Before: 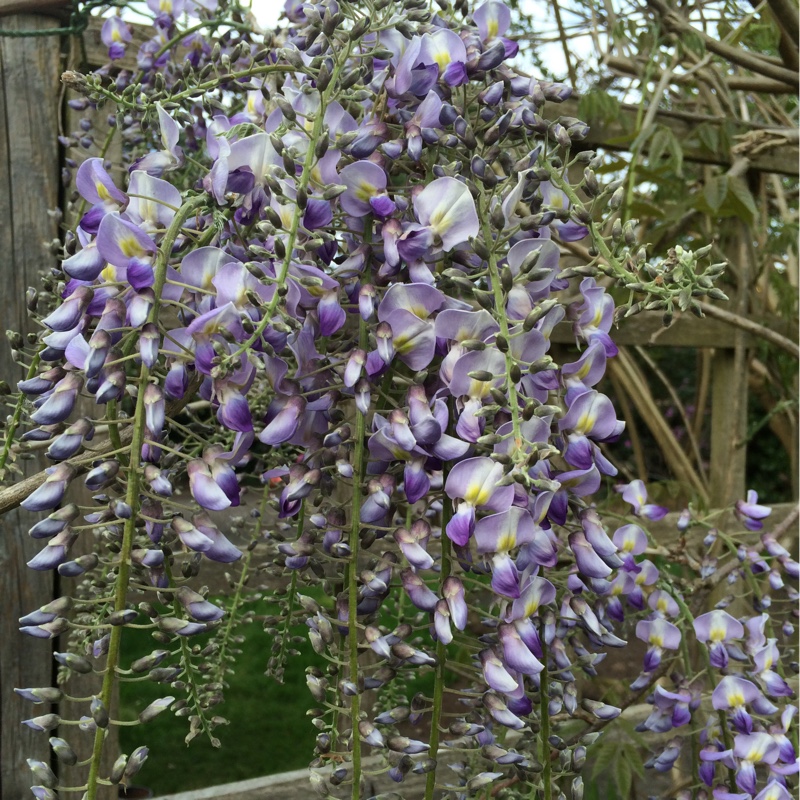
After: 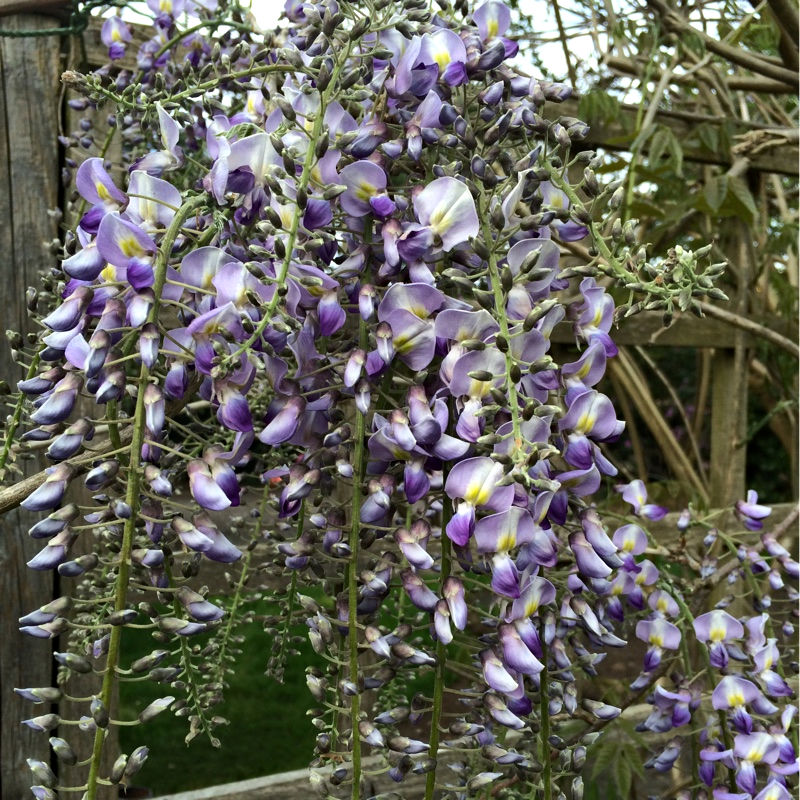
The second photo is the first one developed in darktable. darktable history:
haze removal: compatibility mode true, adaptive false
tone equalizer: -8 EV -0.446 EV, -7 EV -0.383 EV, -6 EV -0.337 EV, -5 EV -0.259 EV, -3 EV 0.212 EV, -2 EV 0.326 EV, -1 EV 0.393 EV, +0 EV 0.438 EV, edges refinement/feathering 500, mask exposure compensation -1.57 EV, preserve details no
